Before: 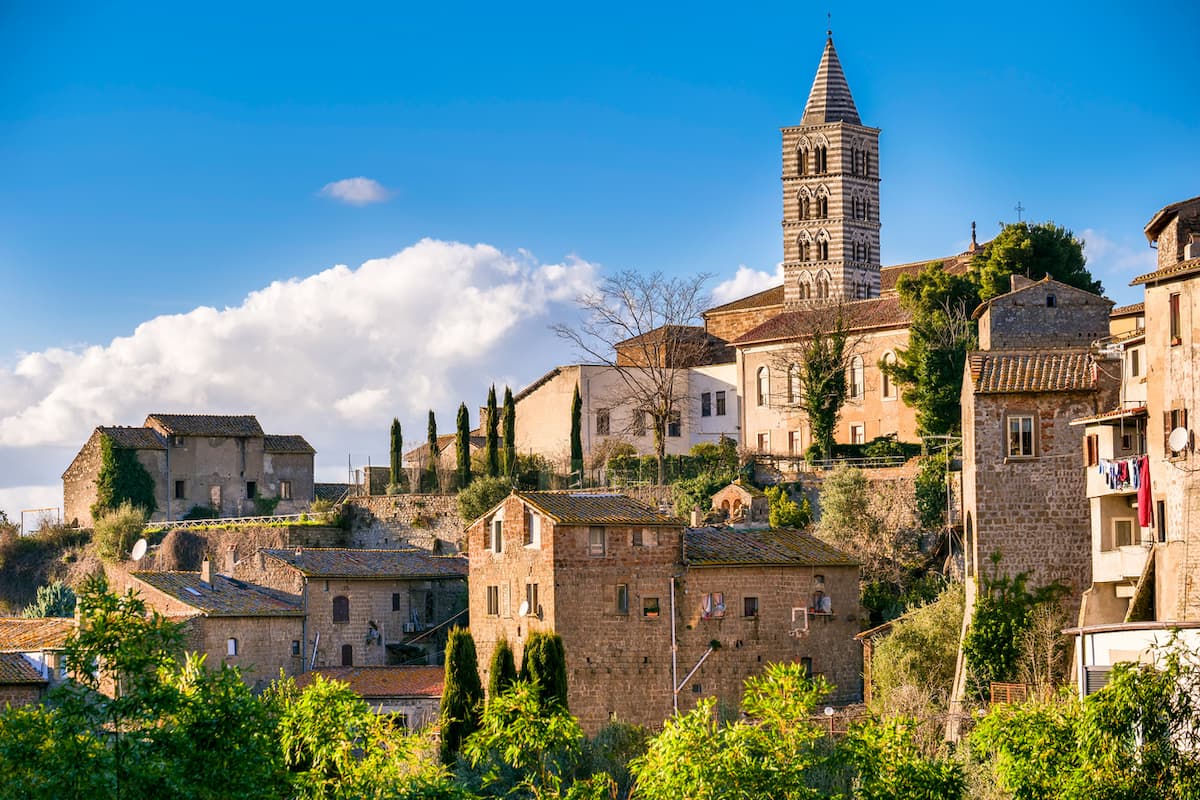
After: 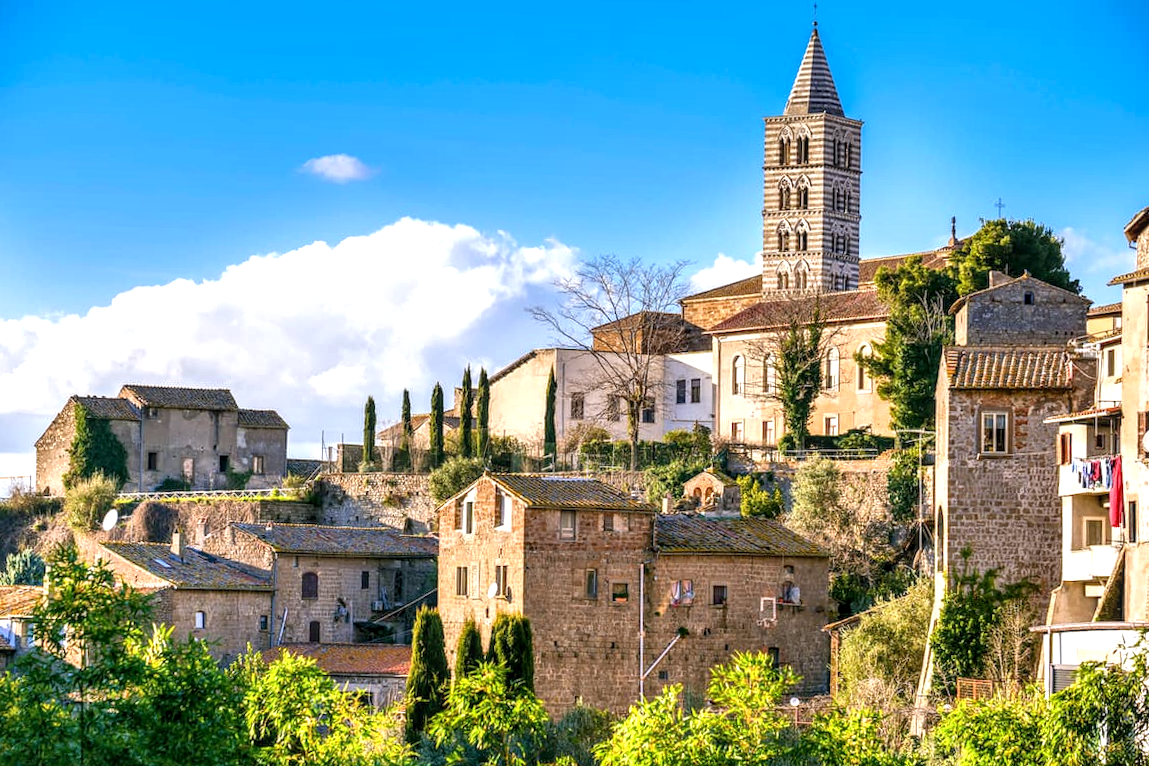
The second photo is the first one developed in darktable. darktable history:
local contrast: on, module defaults
tone equalizer: on, module defaults
white balance: red 0.967, blue 1.049
crop and rotate: angle -1.69°
exposure: black level correction 0.001, exposure 0.5 EV, compensate exposure bias true, compensate highlight preservation false
